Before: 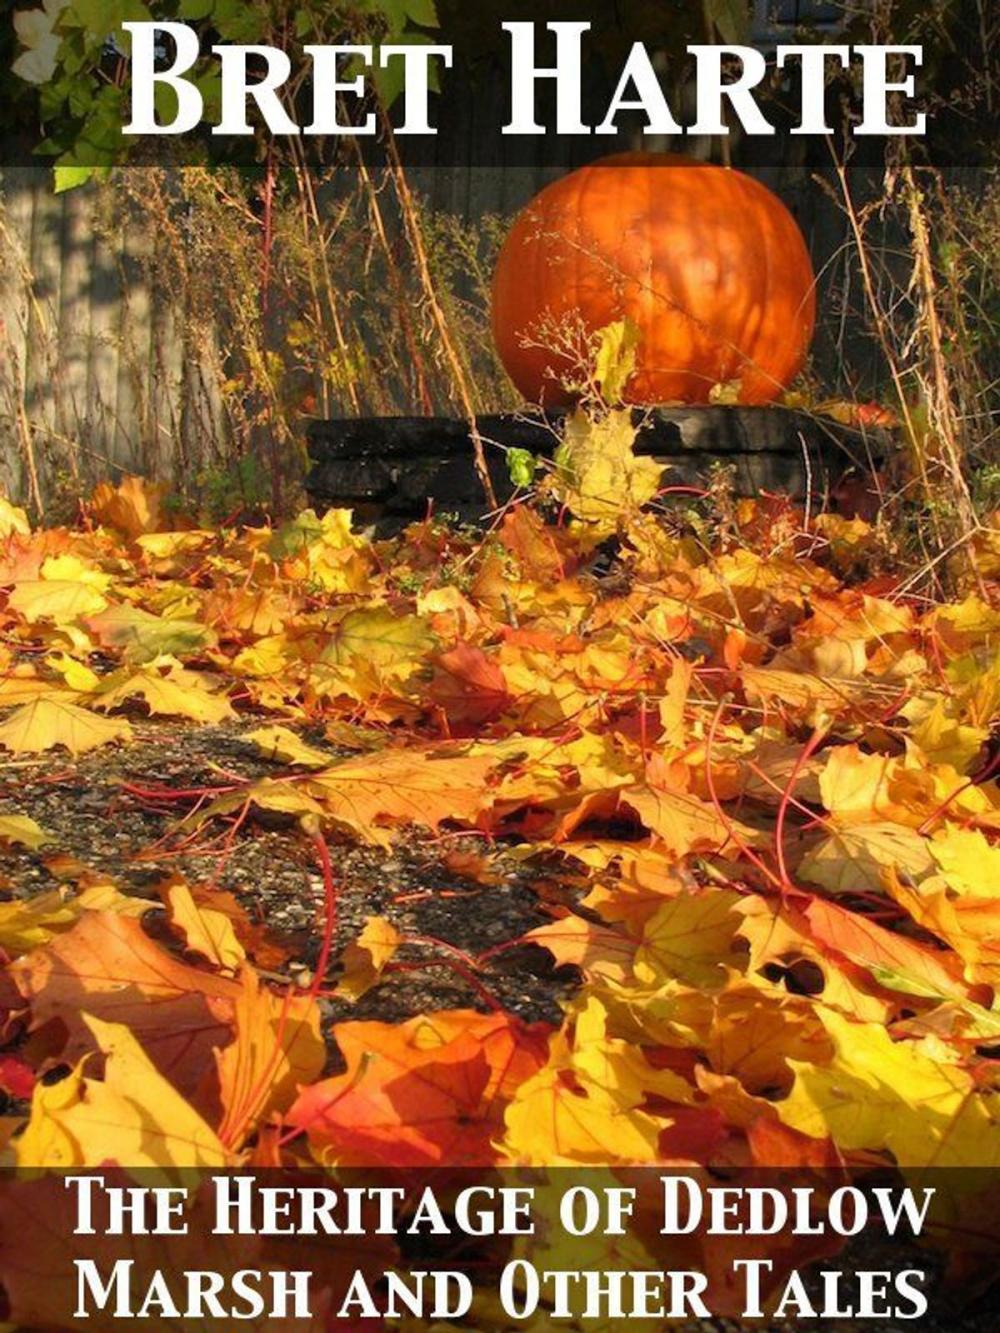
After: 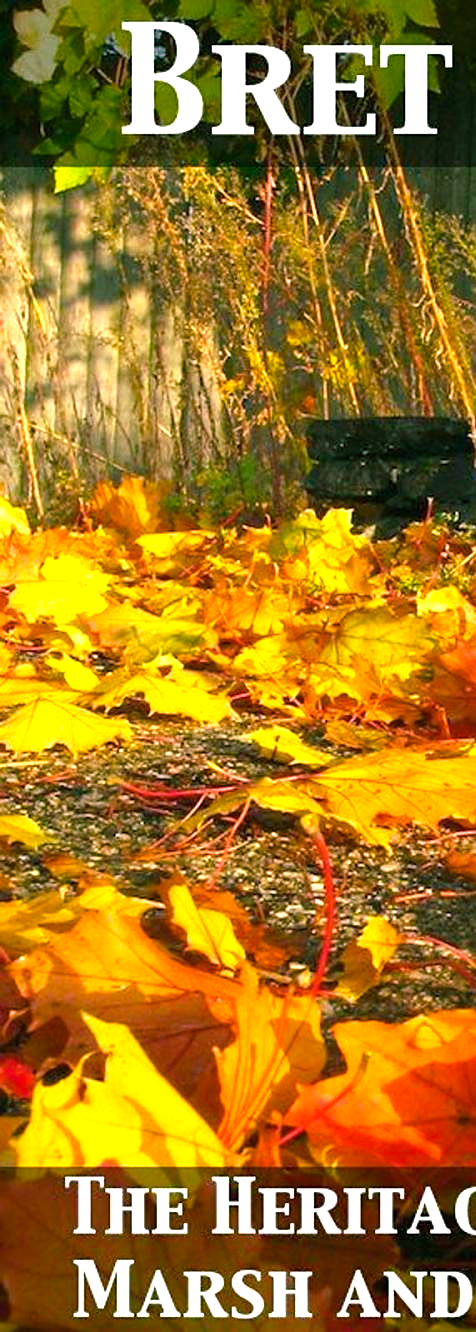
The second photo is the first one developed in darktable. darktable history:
sharpen: radius 1.839, amount 0.405, threshold 1.47
crop and rotate: left 0.043%, top 0%, right 52.352%
color balance rgb: shadows lift › chroma 12.028%, shadows lift › hue 133.94°, perceptual saturation grading › global saturation 19.675%, perceptual brilliance grading › highlights 2.601%, global vibrance 20%
exposure: black level correction 0, exposure 0.702 EV, compensate highlight preservation false
